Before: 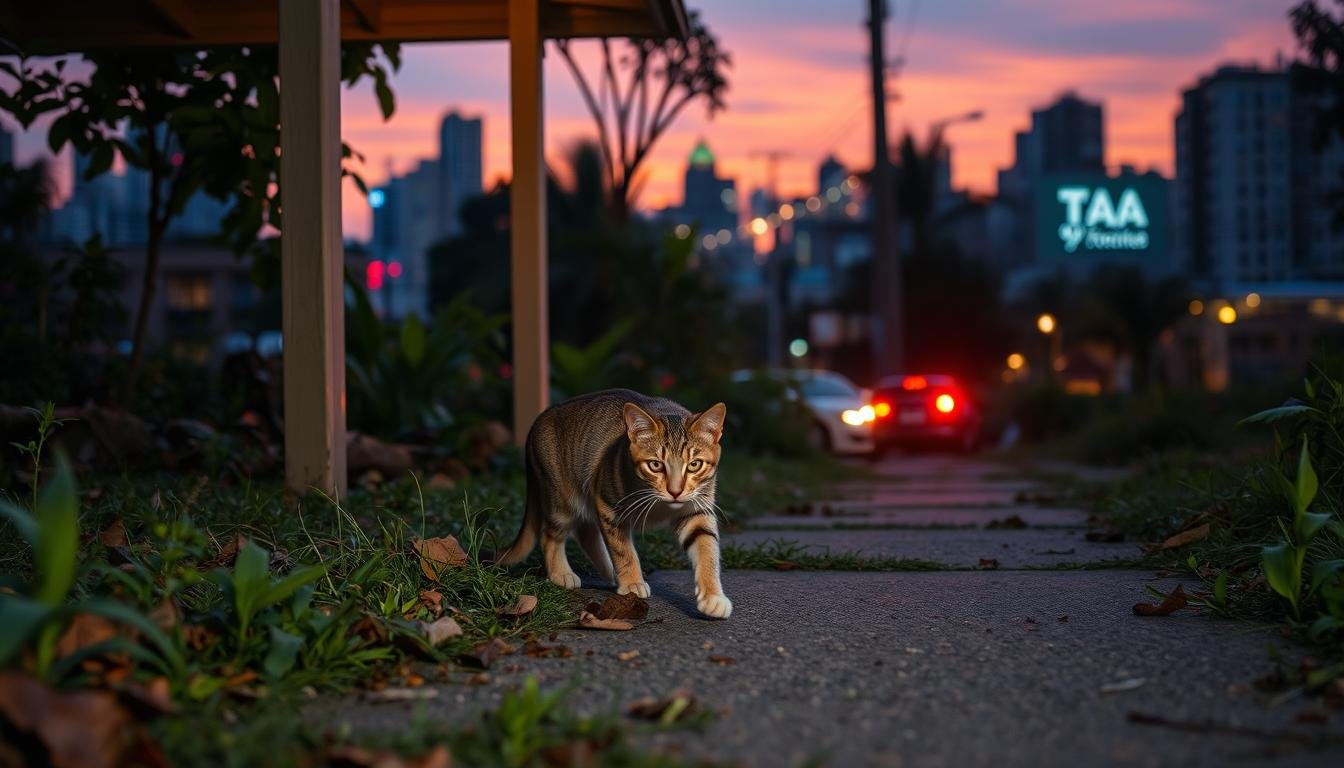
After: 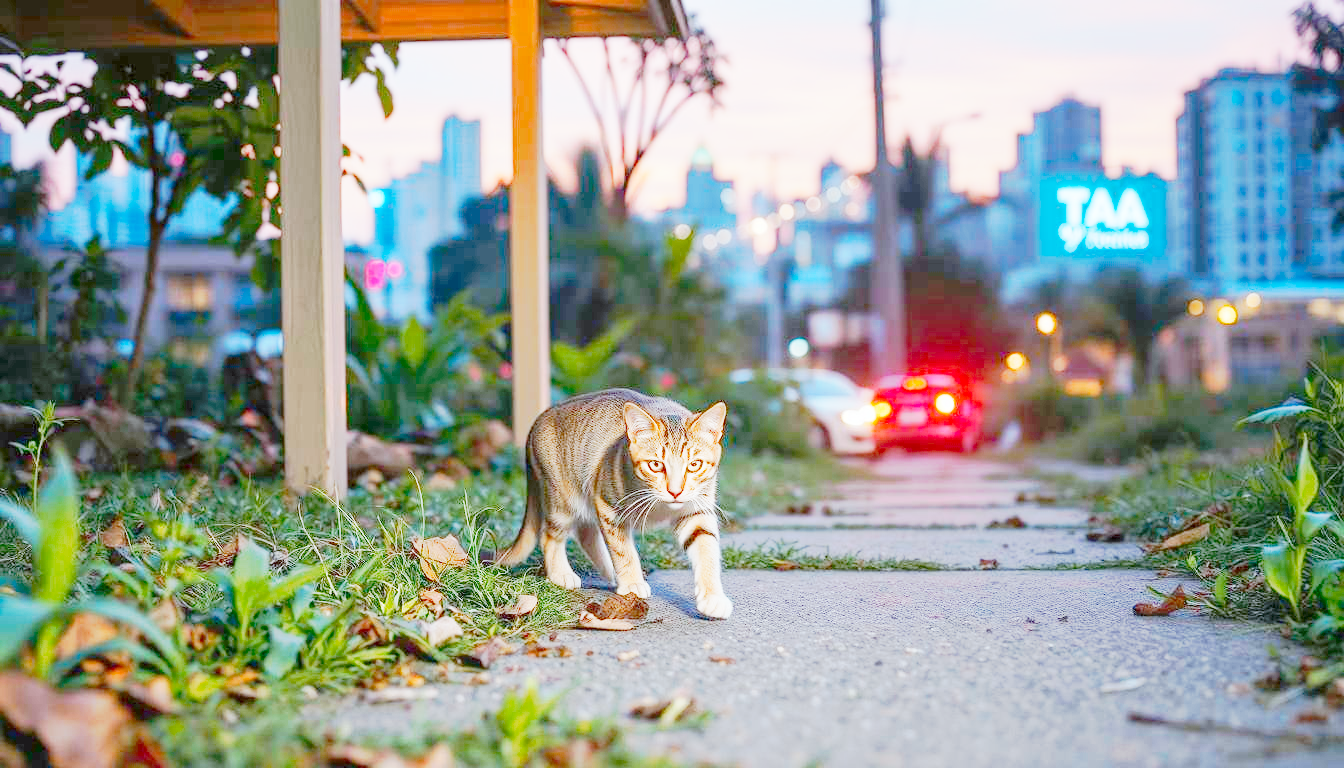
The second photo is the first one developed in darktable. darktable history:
tone curve: curves: ch0 [(0, 0) (0.003, 0.003) (0.011, 0.013) (0.025, 0.029) (0.044, 0.052) (0.069, 0.081) (0.1, 0.116) (0.136, 0.158) (0.177, 0.207) (0.224, 0.268) (0.277, 0.373) (0.335, 0.465) (0.399, 0.565) (0.468, 0.674) (0.543, 0.79) (0.623, 0.853) (0.709, 0.918) (0.801, 0.956) (0.898, 0.977) (1, 1)], preserve colors none
color look up table: target L [82.55, 81.13, 80.34, 79.62, 72.34, 76.1, 63.07, 57.67, 45.76, 38.24, 26.93, 199.85, 99.43, 97.83, 96.18, 91.5, 80.42, 84.15, 84.31, 80.87, 81.55, 79.79, 78.6, 75.43, 69.89, 69.97, 68.26, 64.27, 59.6, 54.55, 54.16, 52.08, 49.07, 45.3, 40.36, 21.61, 61.81, 58.15, 53.69, 48.58, 35.59, 39.17, 83.93, 80.62, 65.56, 61.37, 57, 58.85, 0], target a [-5.512, -1.037, -7.171, -8.649, -17.33, -32.35, -53.04, -36.65, -10.84, -1.265, -0.773, 0, 0.074, -0.298, -0.011, -0.971, -12.79, -1.633, -0.446, 3.243, -0.034, 4.453, -0.015, -1.266, 10.16, -1.116, 11.94, 25.1, 37.86, 45.21, -0.542, 50.28, 48.88, 48.49, 14.23, -0.197, 8.27, 47.11, 25.87, 2.908, 21.65, 10.03, -8.891, -14.47, -31.95, -28.41, -9.16, -17.78, 0], target b [-5.844, -4.992, -4.267, -9.441, 44.91, -16.78, 18.48, 23.93, 20.22, -2.411, -1.347, 0, -0.905, 1.116, 0.082, 0.191, 65.5, -1.76, -0.669, -0.681, 0.014, -0.984, 0.076, -1.348, 59.2, -2.059, 10.12, 53.11, 48.15, 12.22, -2.777, -2.002, 22.47, 25.82, 12.07, -0.751, -20.1, -13.62, -27.8, -51.13, -20.41, -53.87, -10.85, -11.08, -51.71, -52.95, -25.5, -59.8, 0], num patches 48
